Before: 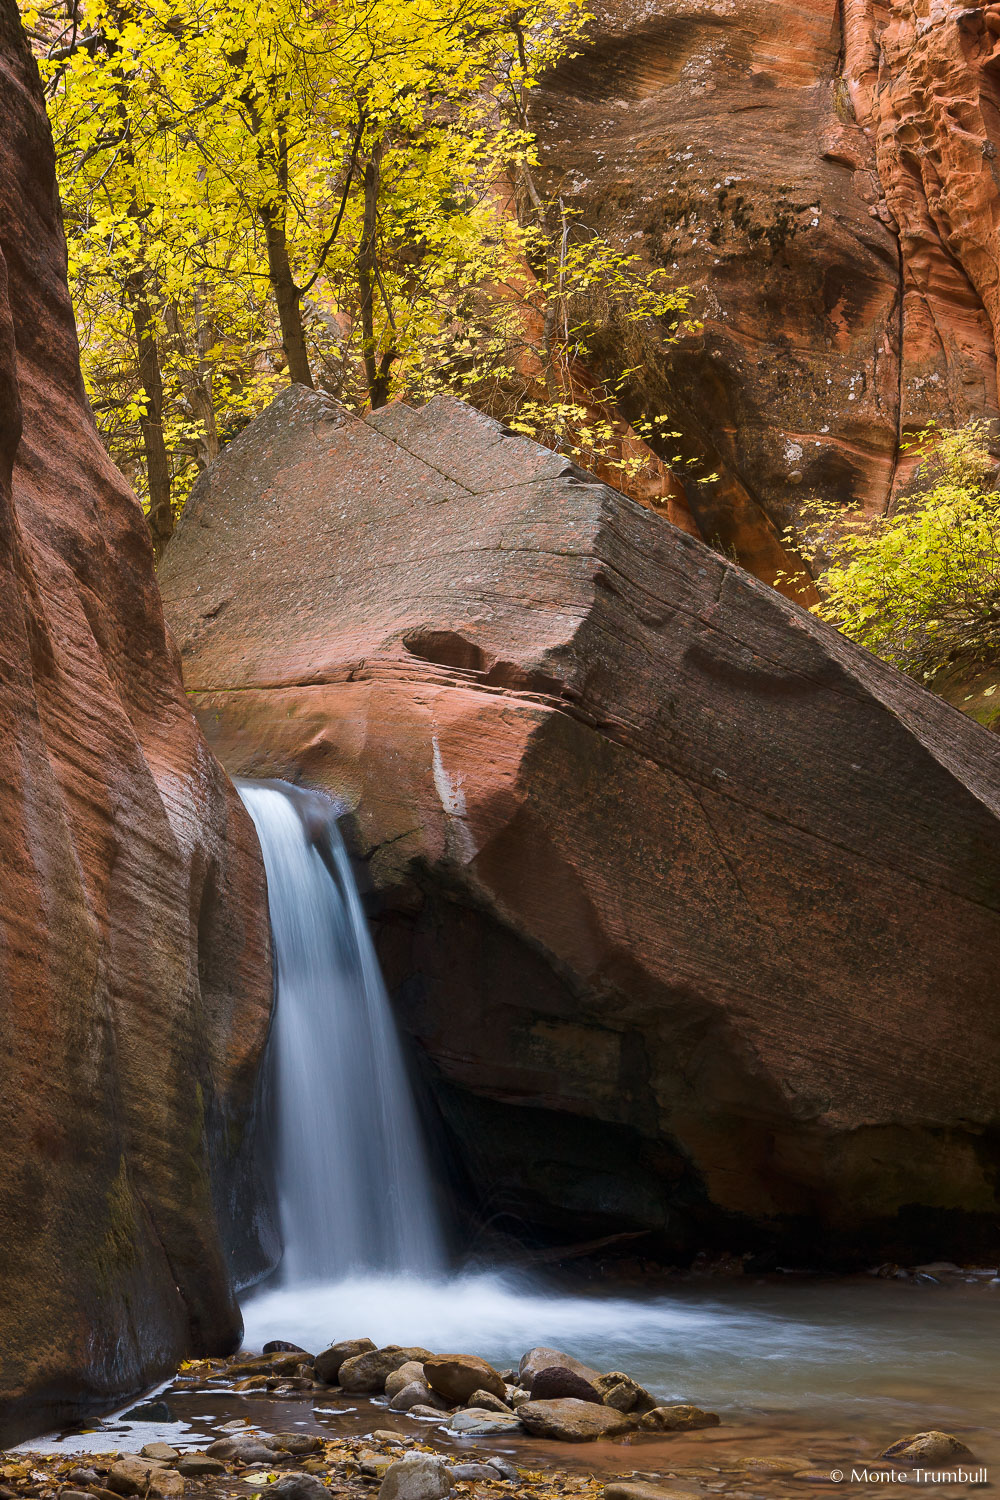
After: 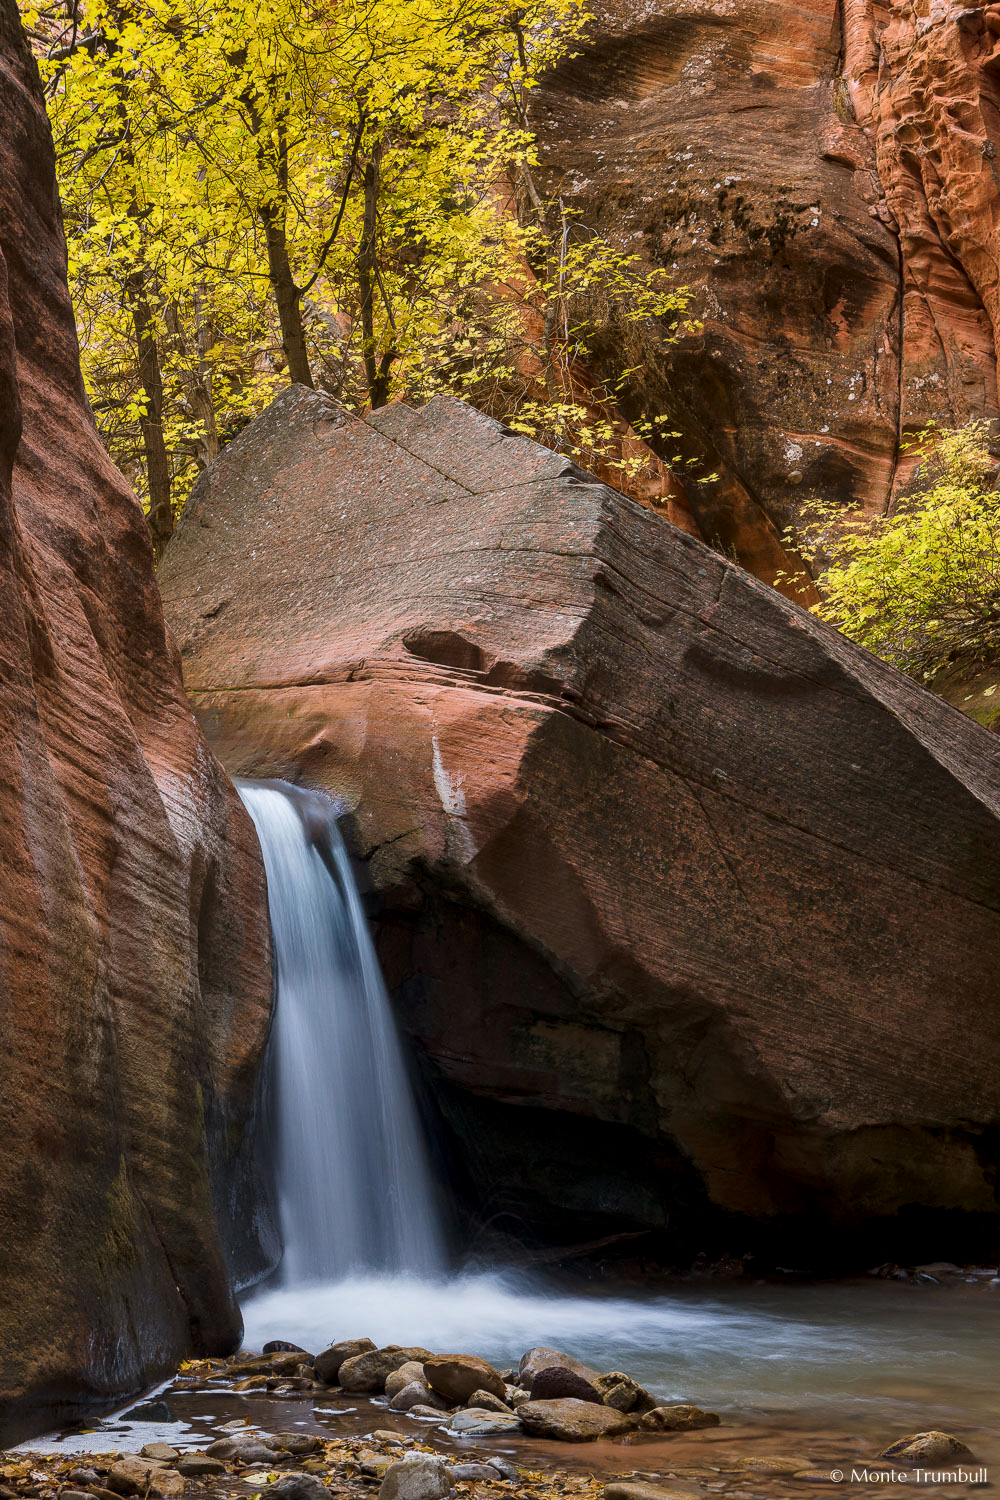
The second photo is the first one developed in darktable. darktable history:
local contrast: detail 130%
exposure: exposure -0.213 EV, compensate exposure bias true, compensate highlight preservation false
